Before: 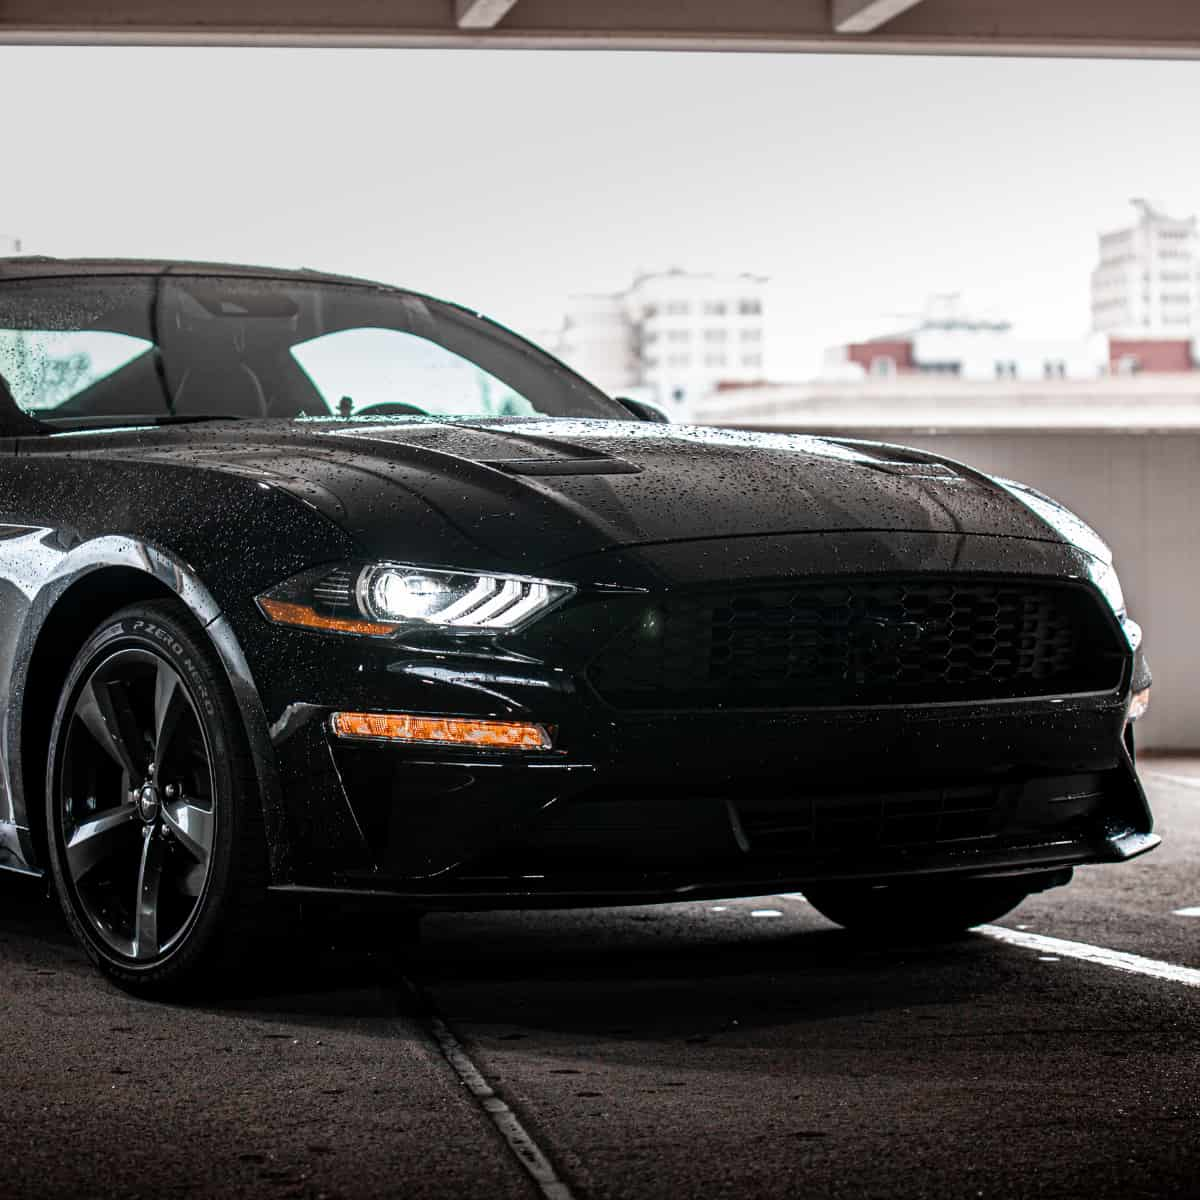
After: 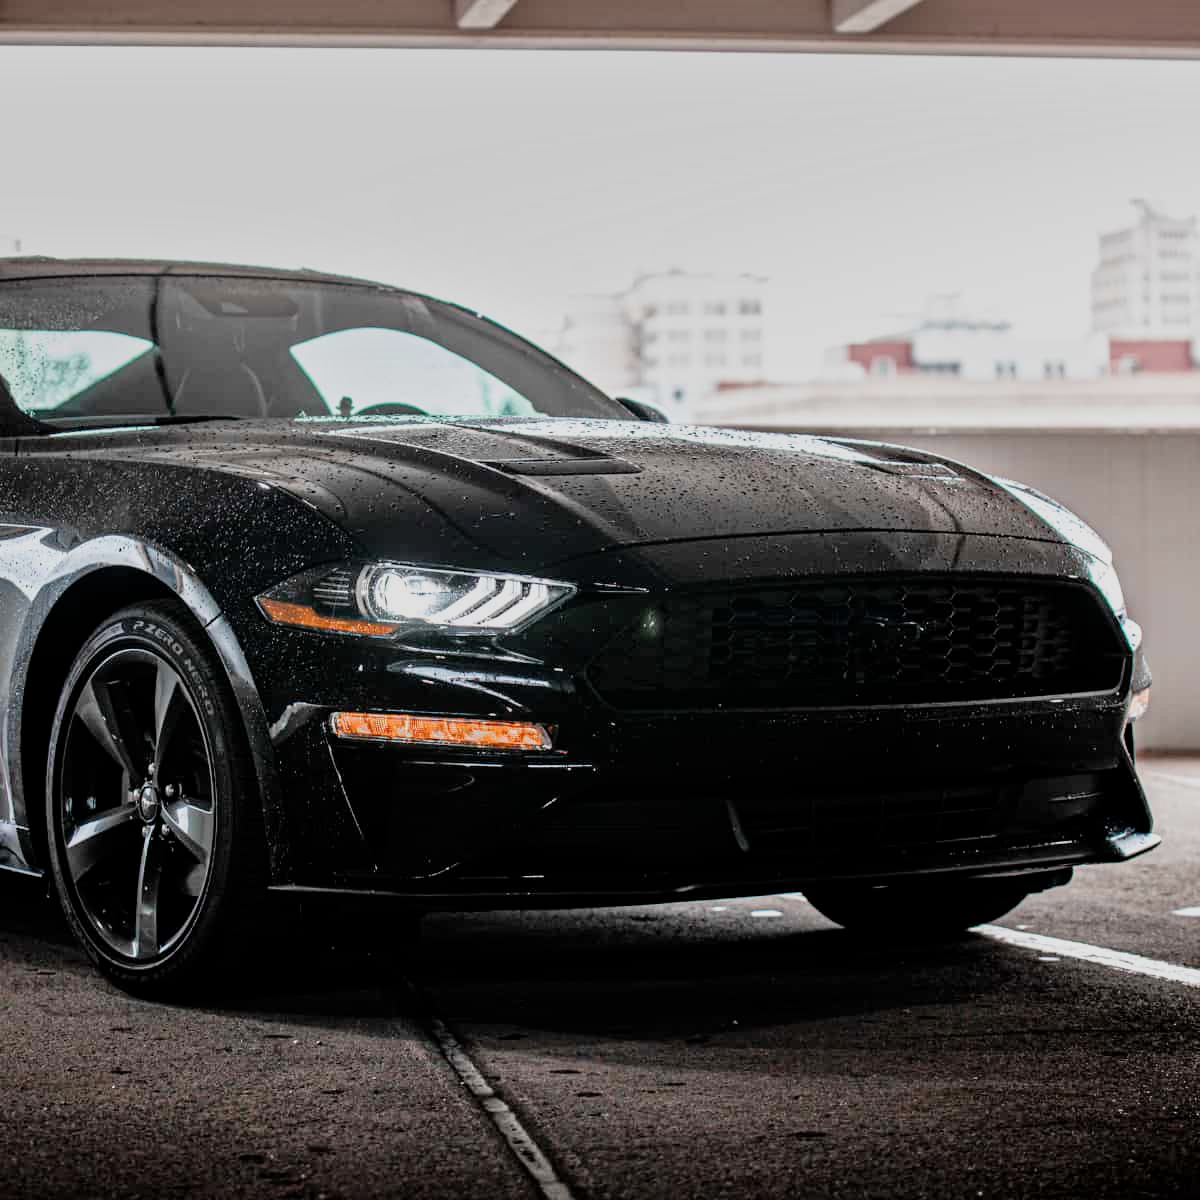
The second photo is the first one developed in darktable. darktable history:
tone equalizer: -8 EV 1.01 EV, -7 EV 1.01 EV, -6 EV 0.962 EV, -5 EV 0.965 EV, -4 EV 1.03 EV, -3 EV 0.758 EV, -2 EV 0.479 EV, -1 EV 0.269 EV, mask exposure compensation -0.497 EV
filmic rgb: black relative exposure -8.01 EV, white relative exposure 4.03 EV, hardness 4.2
